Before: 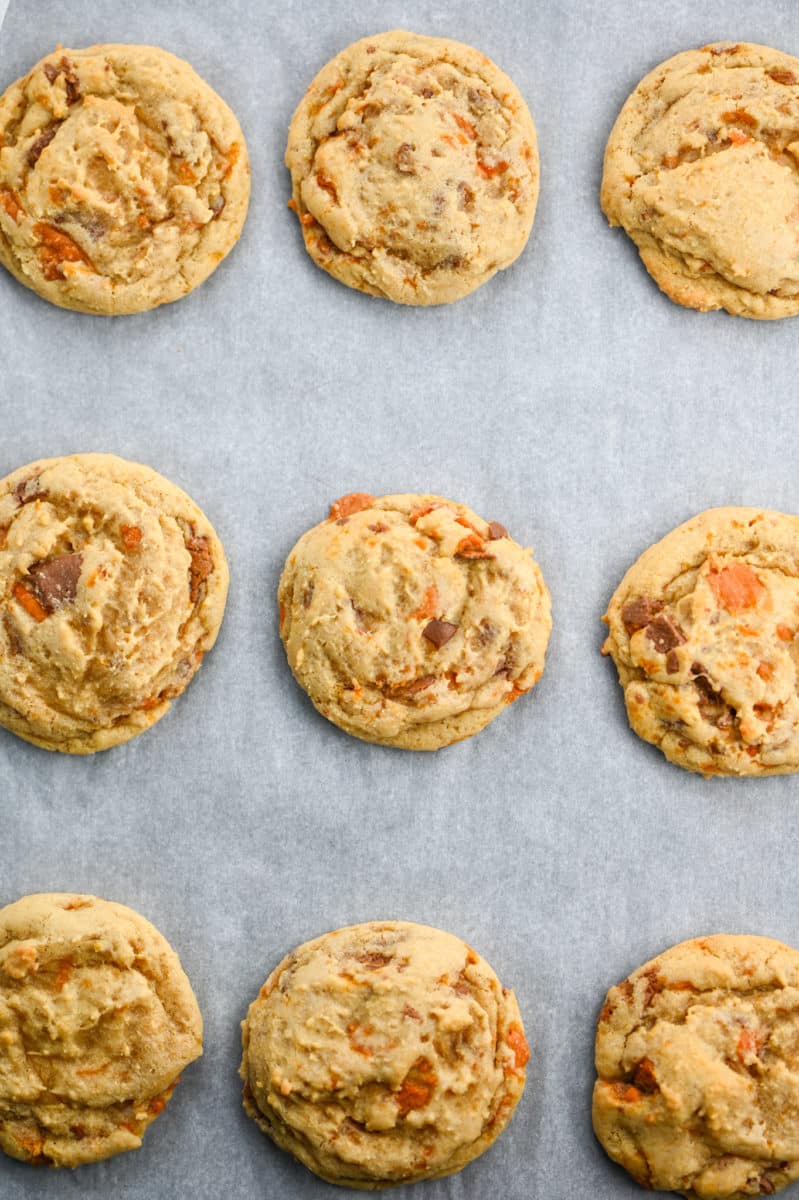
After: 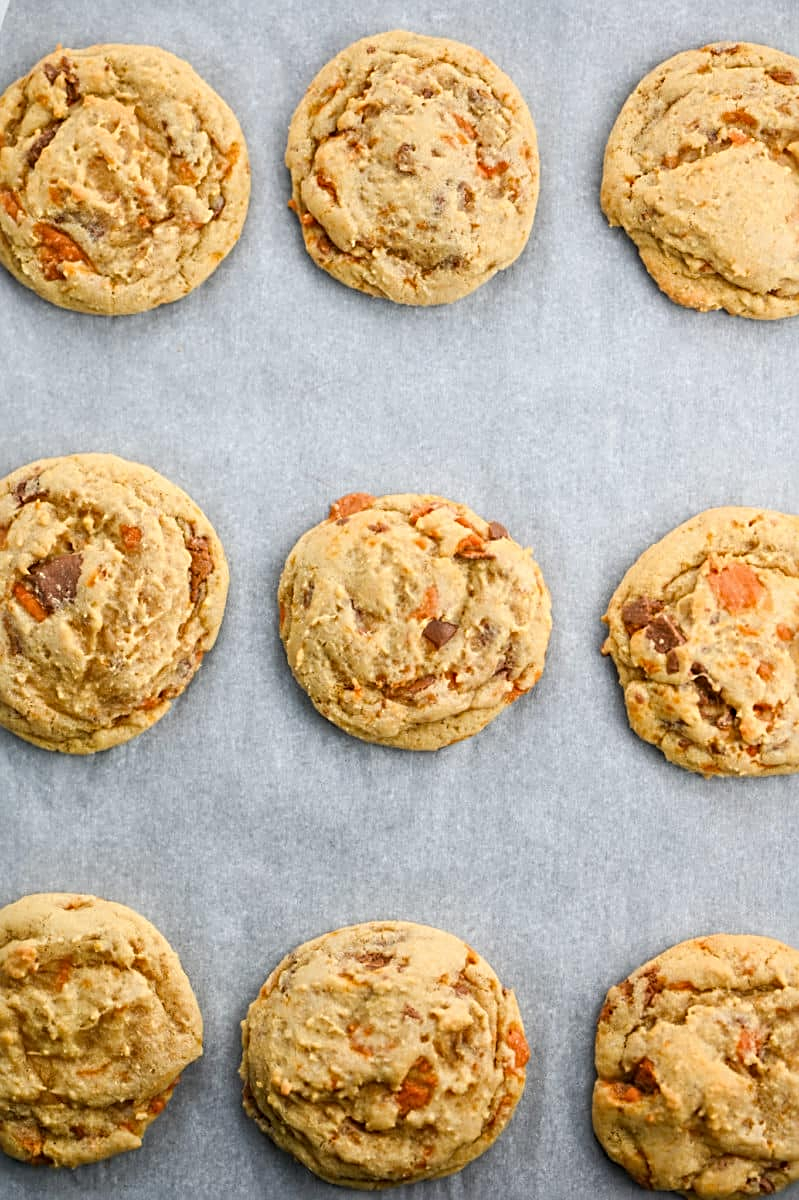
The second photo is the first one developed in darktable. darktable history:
sharpen: radius 3.136
